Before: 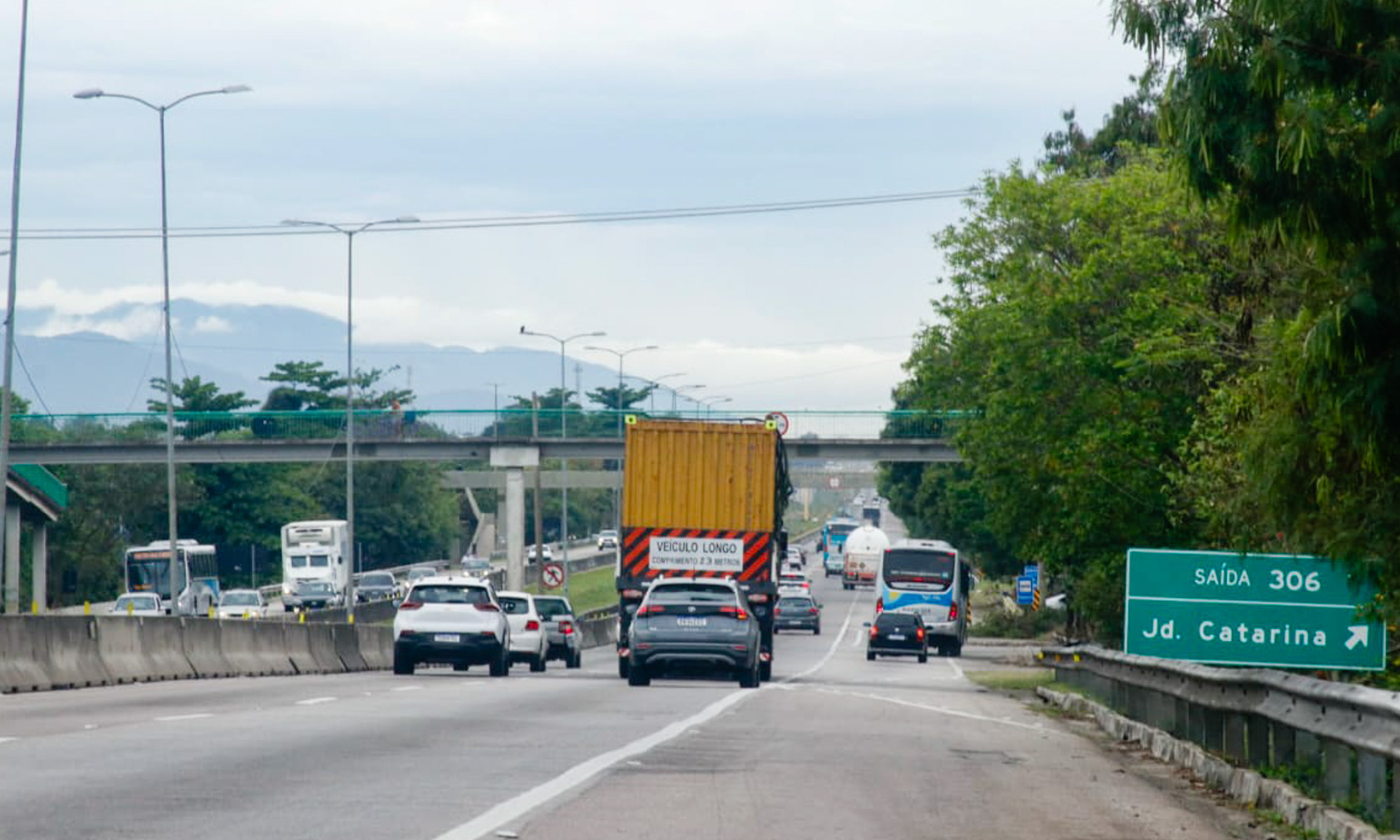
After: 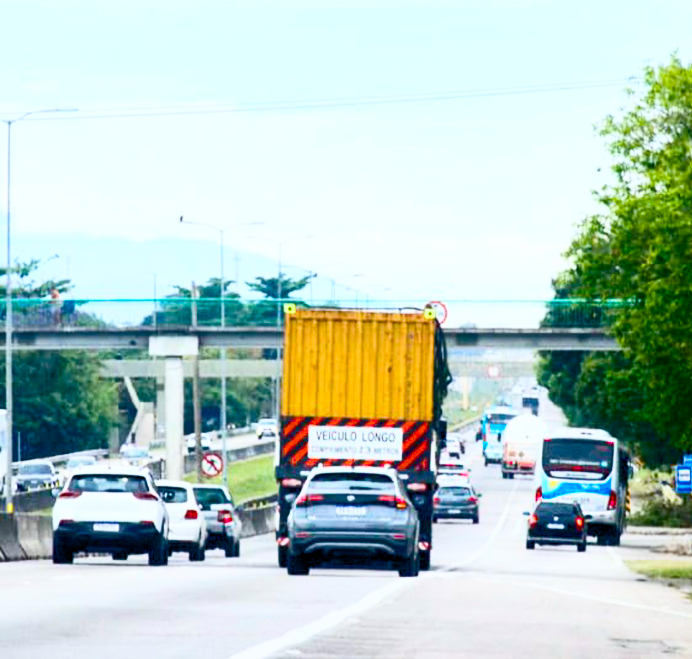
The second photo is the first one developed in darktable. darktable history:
white balance: red 0.982, blue 1.018
base curve: curves: ch0 [(0, 0) (0.557, 0.834) (1, 1)]
contrast brightness saturation: contrast 0.39, brightness 0.1
crop and rotate: angle 0.02°, left 24.353%, top 13.219%, right 26.156%, bottom 8.224%
color balance rgb: global offset › luminance -0.5%, perceptual saturation grading › highlights -17.77%, perceptual saturation grading › mid-tones 33.1%, perceptual saturation grading › shadows 50.52%, perceptual brilliance grading › highlights 10.8%, perceptual brilliance grading › shadows -10.8%, global vibrance 24.22%, contrast -25%
